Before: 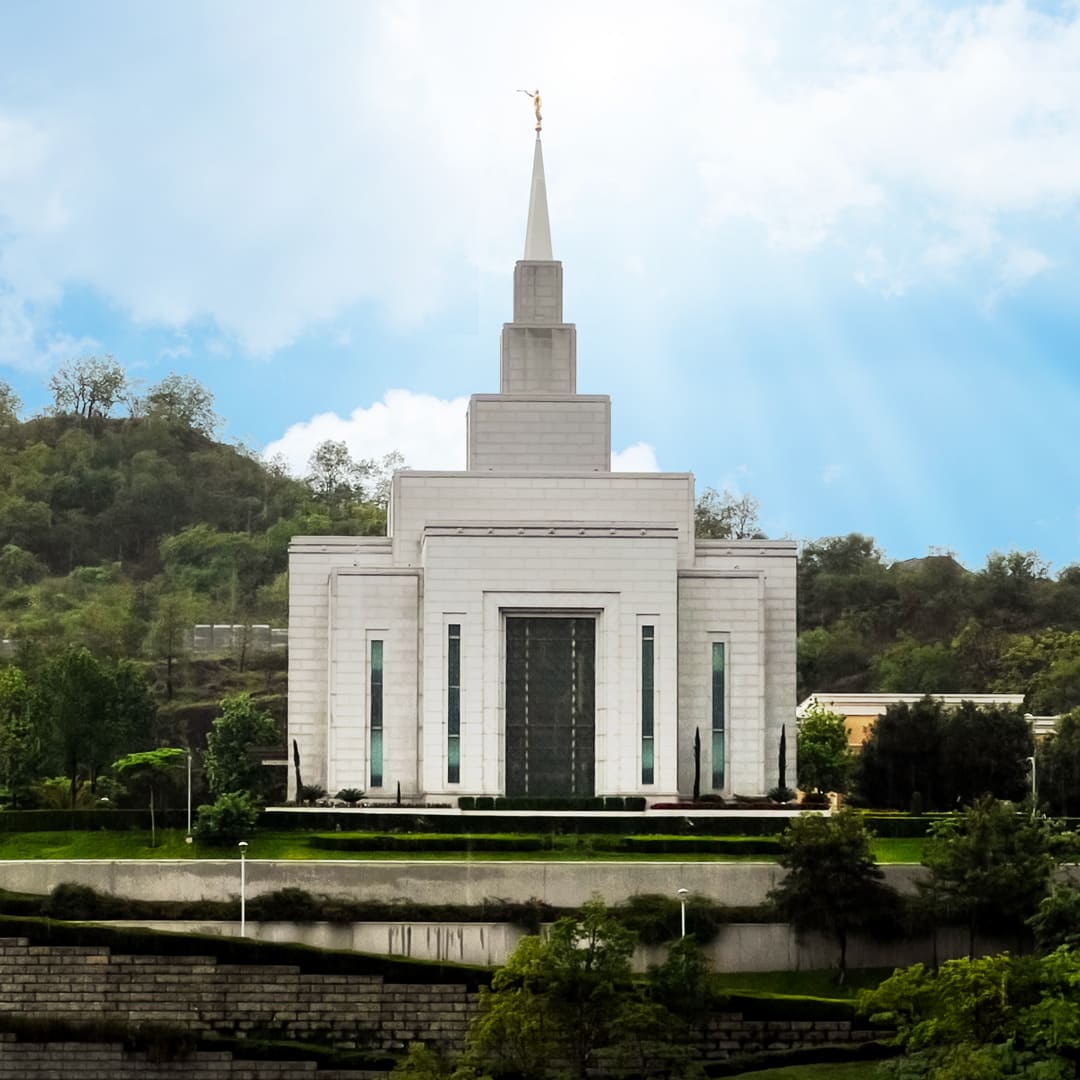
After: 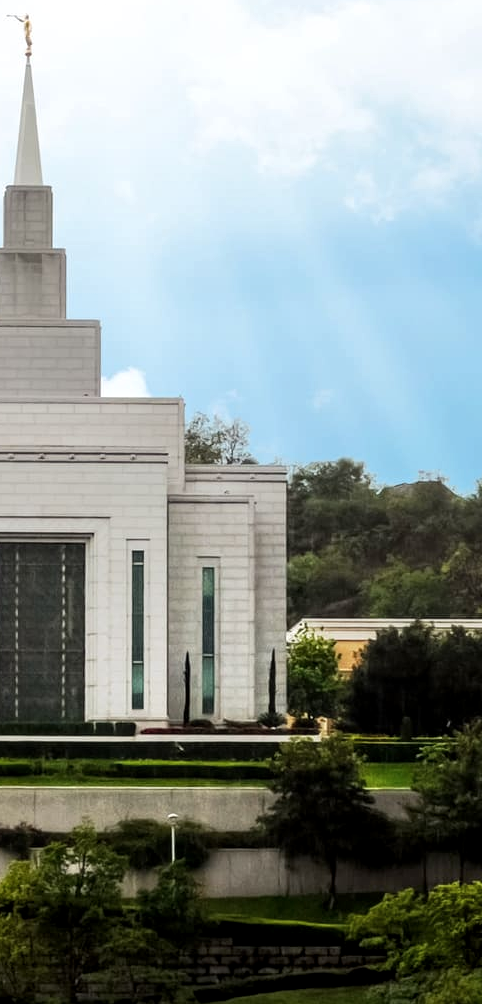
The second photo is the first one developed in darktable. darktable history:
local contrast: on, module defaults
tone equalizer: edges refinement/feathering 500, mask exposure compensation -1.57 EV, preserve details no
crop: left 47.313%, top 6.957%, right 8.032%
